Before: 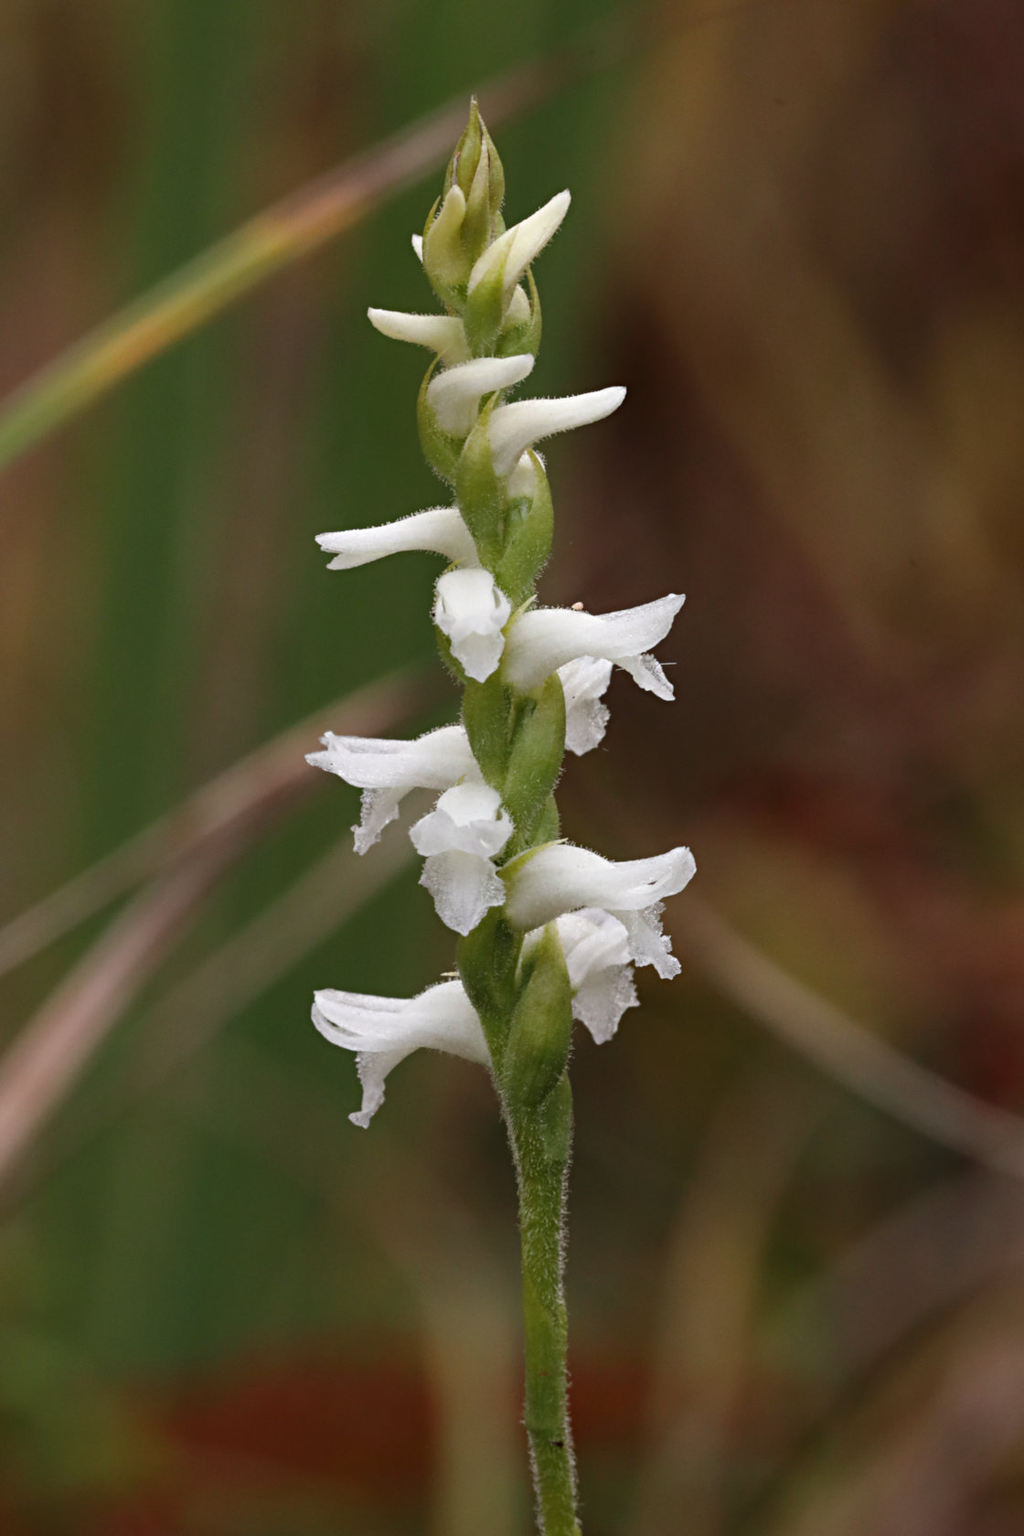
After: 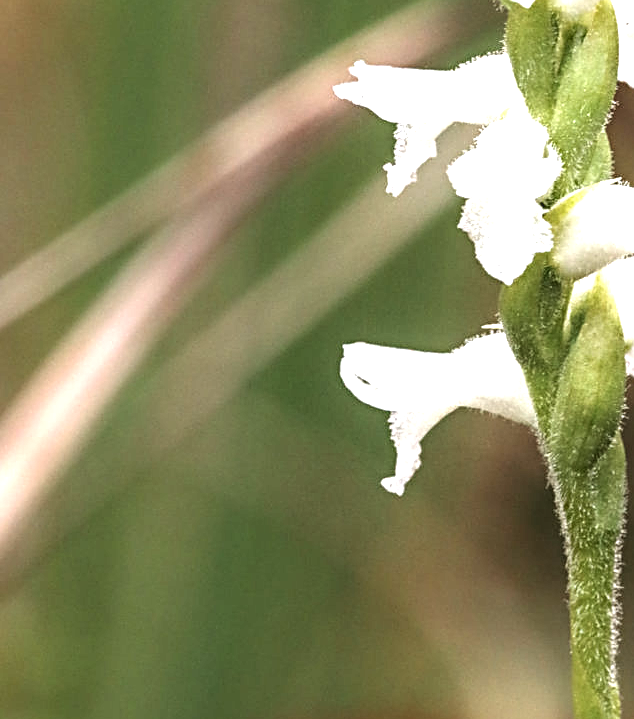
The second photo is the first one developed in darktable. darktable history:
levels: levels [0, 0.352, 0.703]
exposure: exposure 0.203 EV, compensate highlight preservation false
sharpen: on, module defaults
tone equalizer: -8 EV -0.409 EV, -7 EV -0.366 EV, -6 EV -0.37 EV, -5 EV -0.262 EV, -3 EV 0.257 EV, -2 EV 0.348 EV, -1 EV 0.404 EV, +0 EV 0.44 EV, luminance estimator HSV value / RGB max
crop: top 44.011%, right 43.339%, bottom 13.173%
local contrast: detail 130%
contrast brightness saturation: saturation -0.163
